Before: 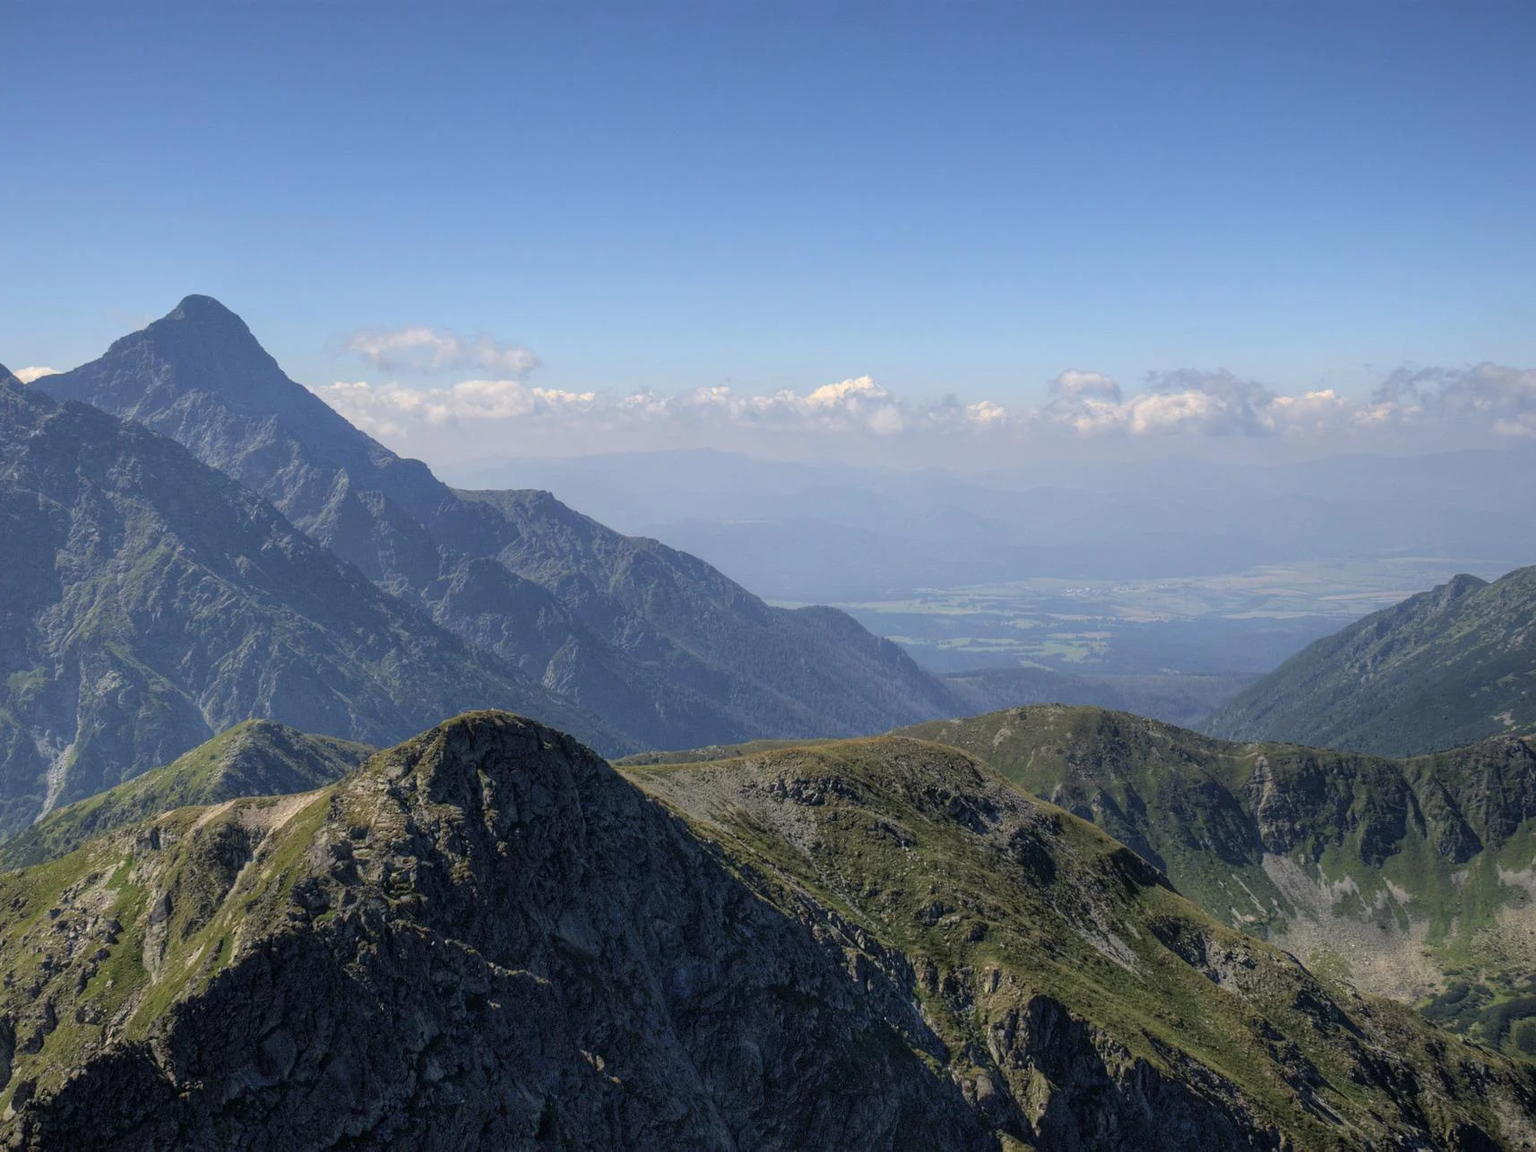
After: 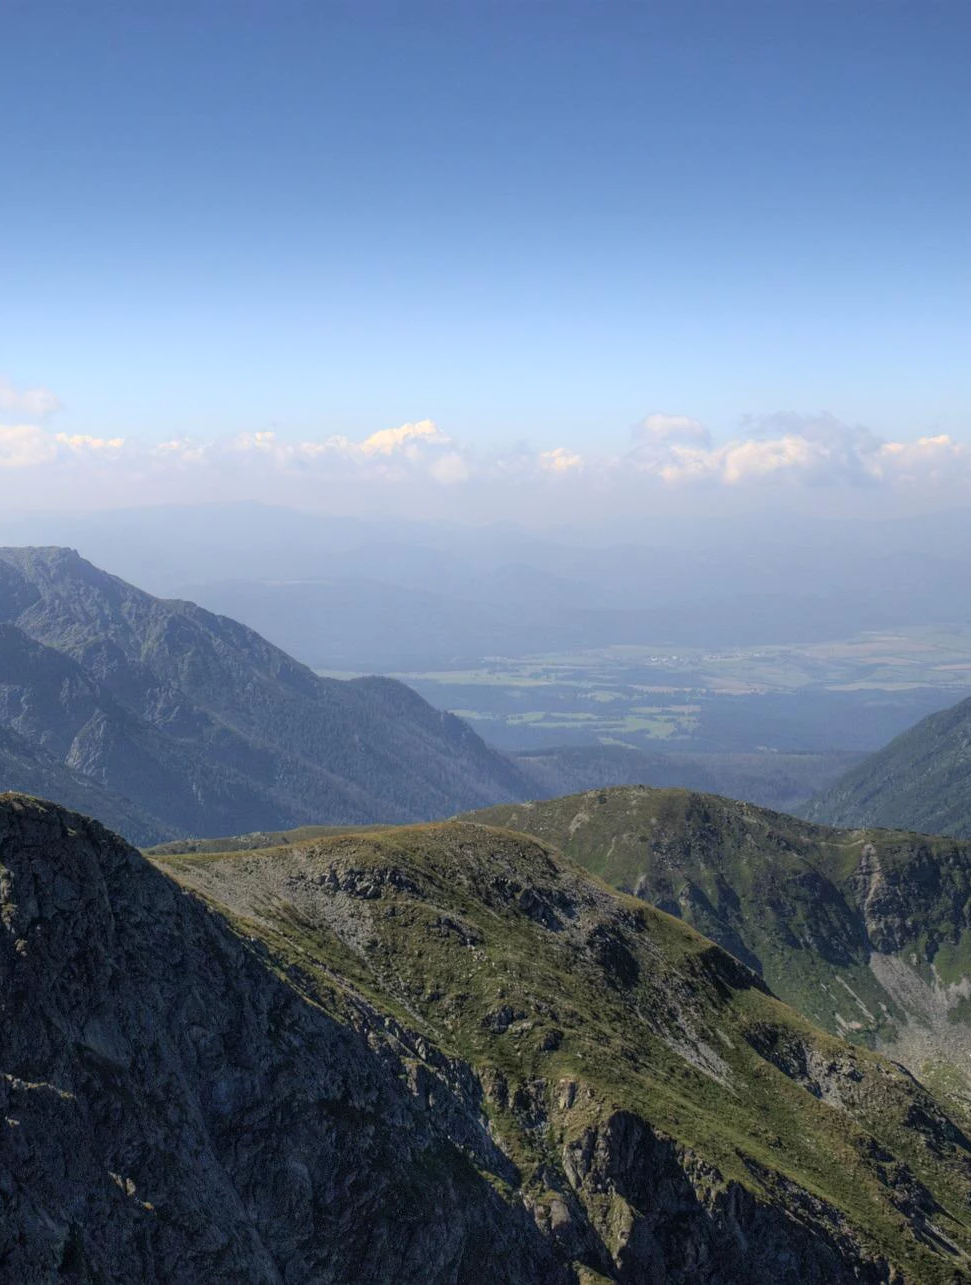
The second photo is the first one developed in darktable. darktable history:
crop: left 31.458%, top 0%, right 11.876%
bloom: on, module defaults
